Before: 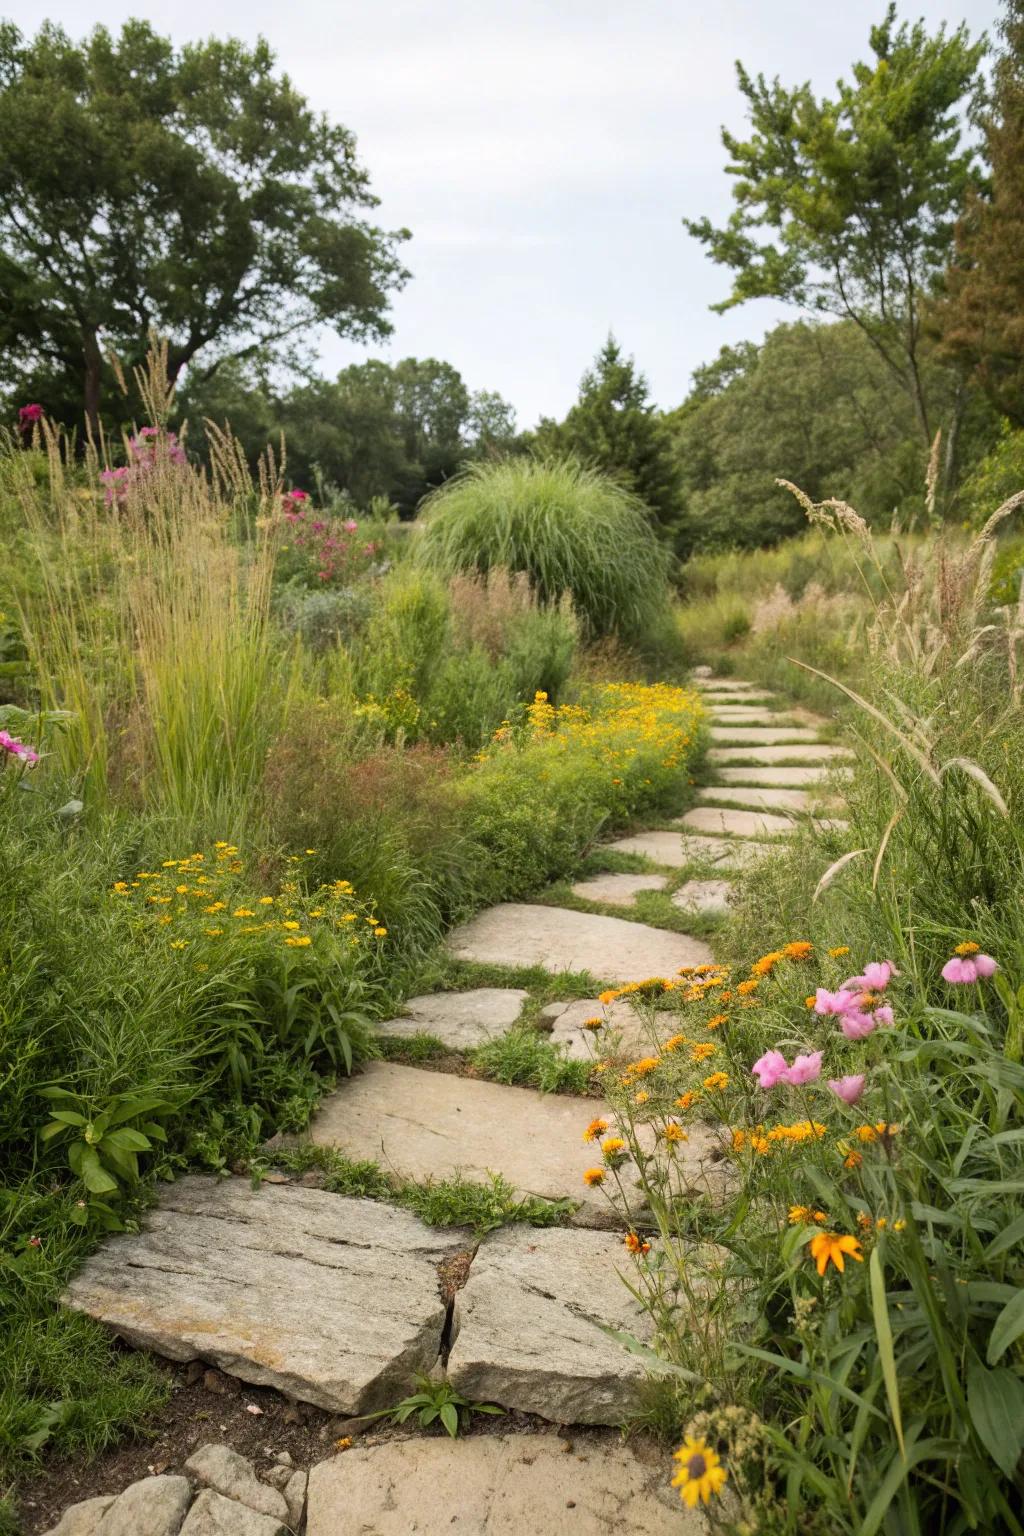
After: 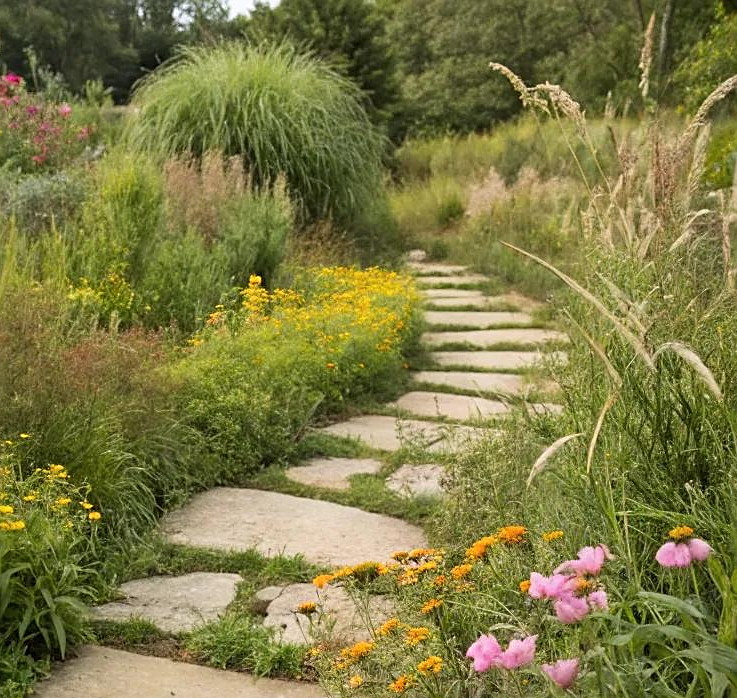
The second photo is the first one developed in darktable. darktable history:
crop and rotate: left 27.983%, top 27.106%, bottom 27.418%
sharpen: on, module defaults
